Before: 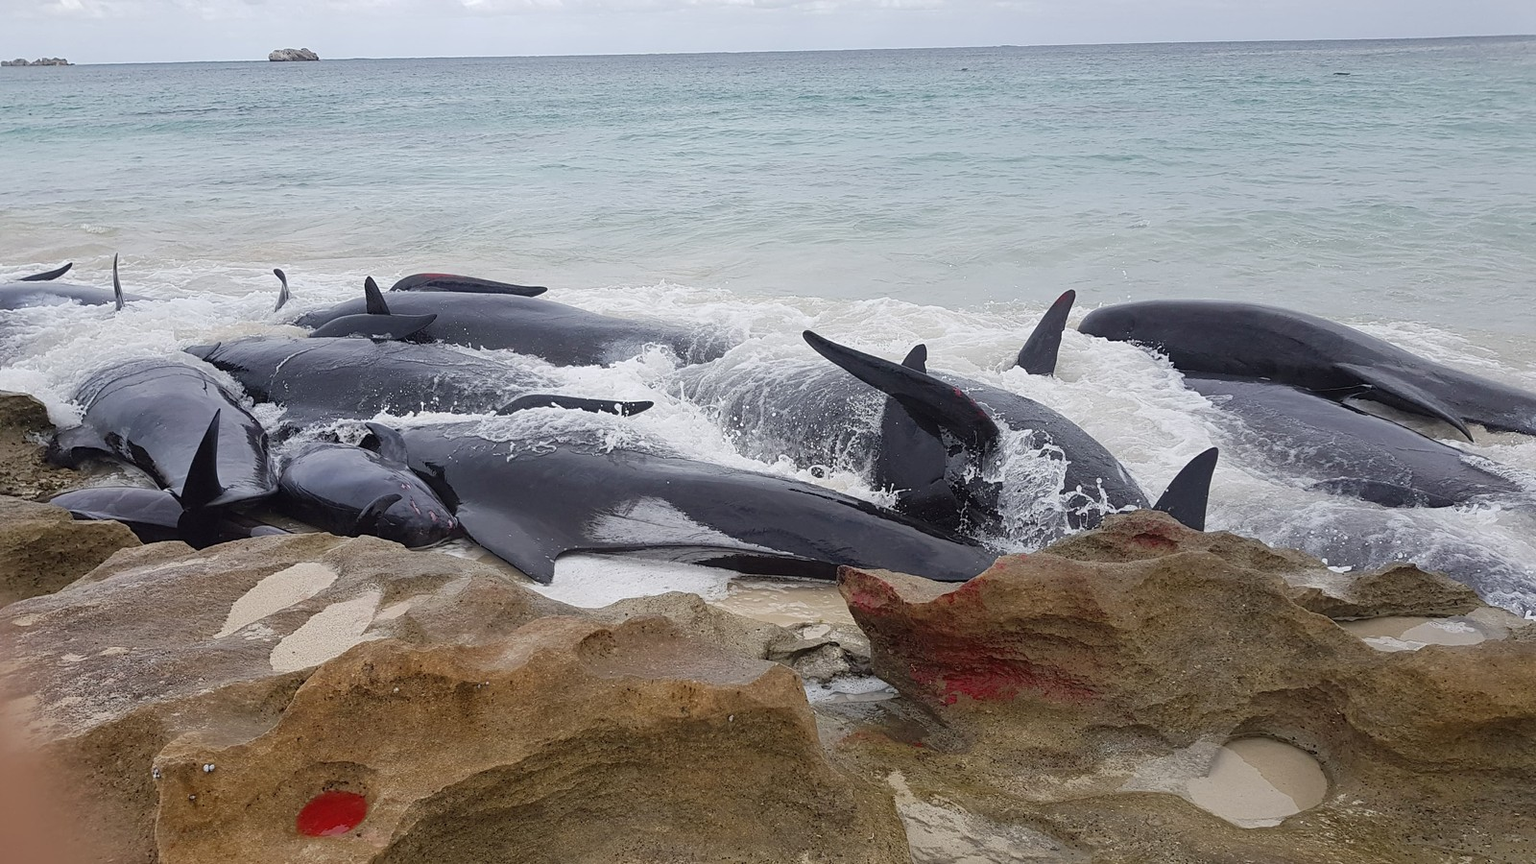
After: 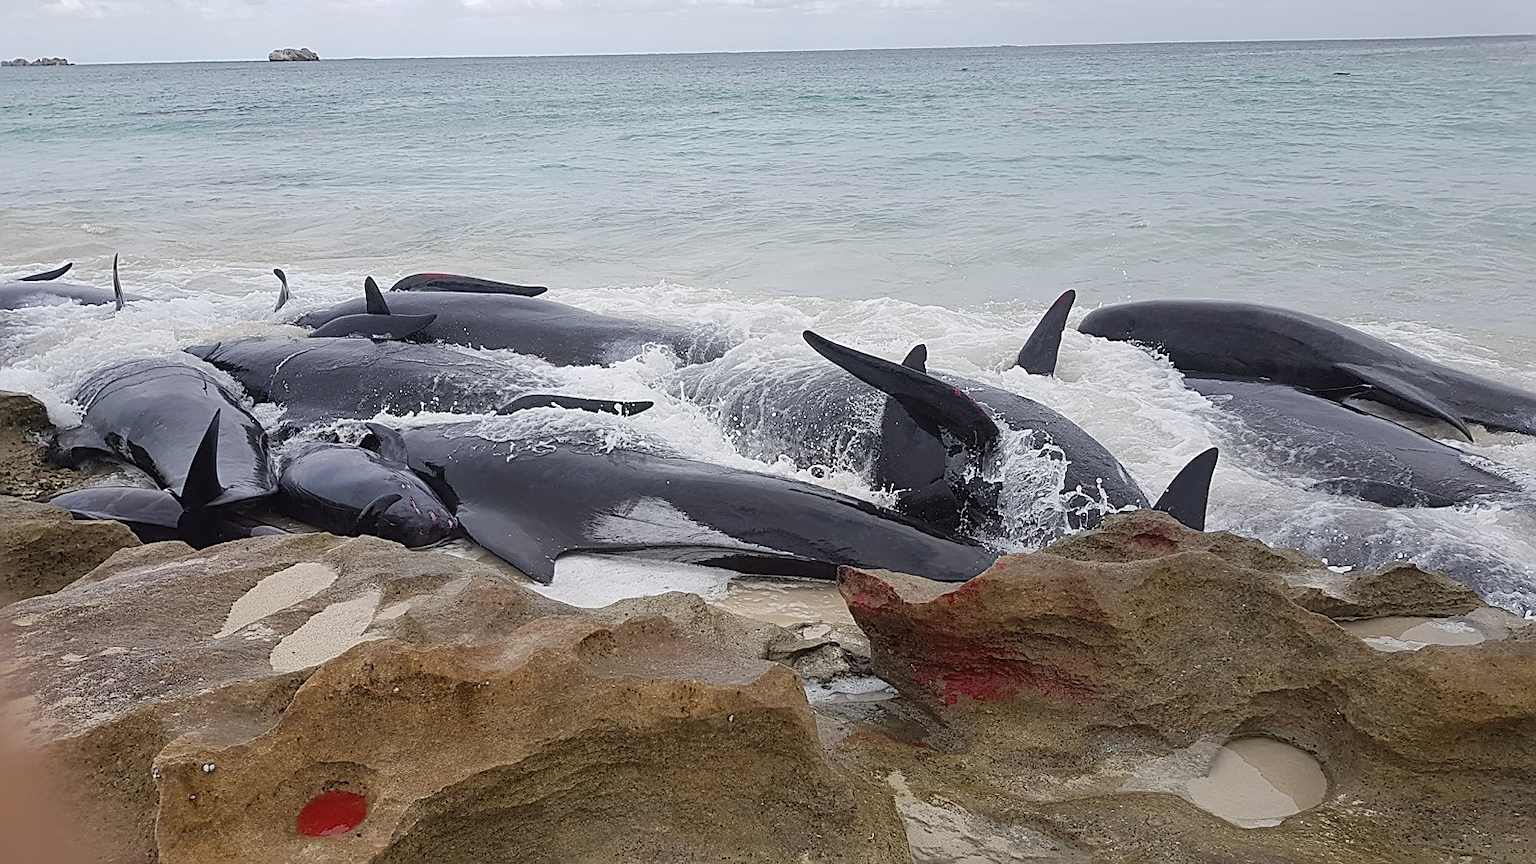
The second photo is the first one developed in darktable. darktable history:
sharpen: on, module defaults
contrast brightness saturation: saturation -0.06
